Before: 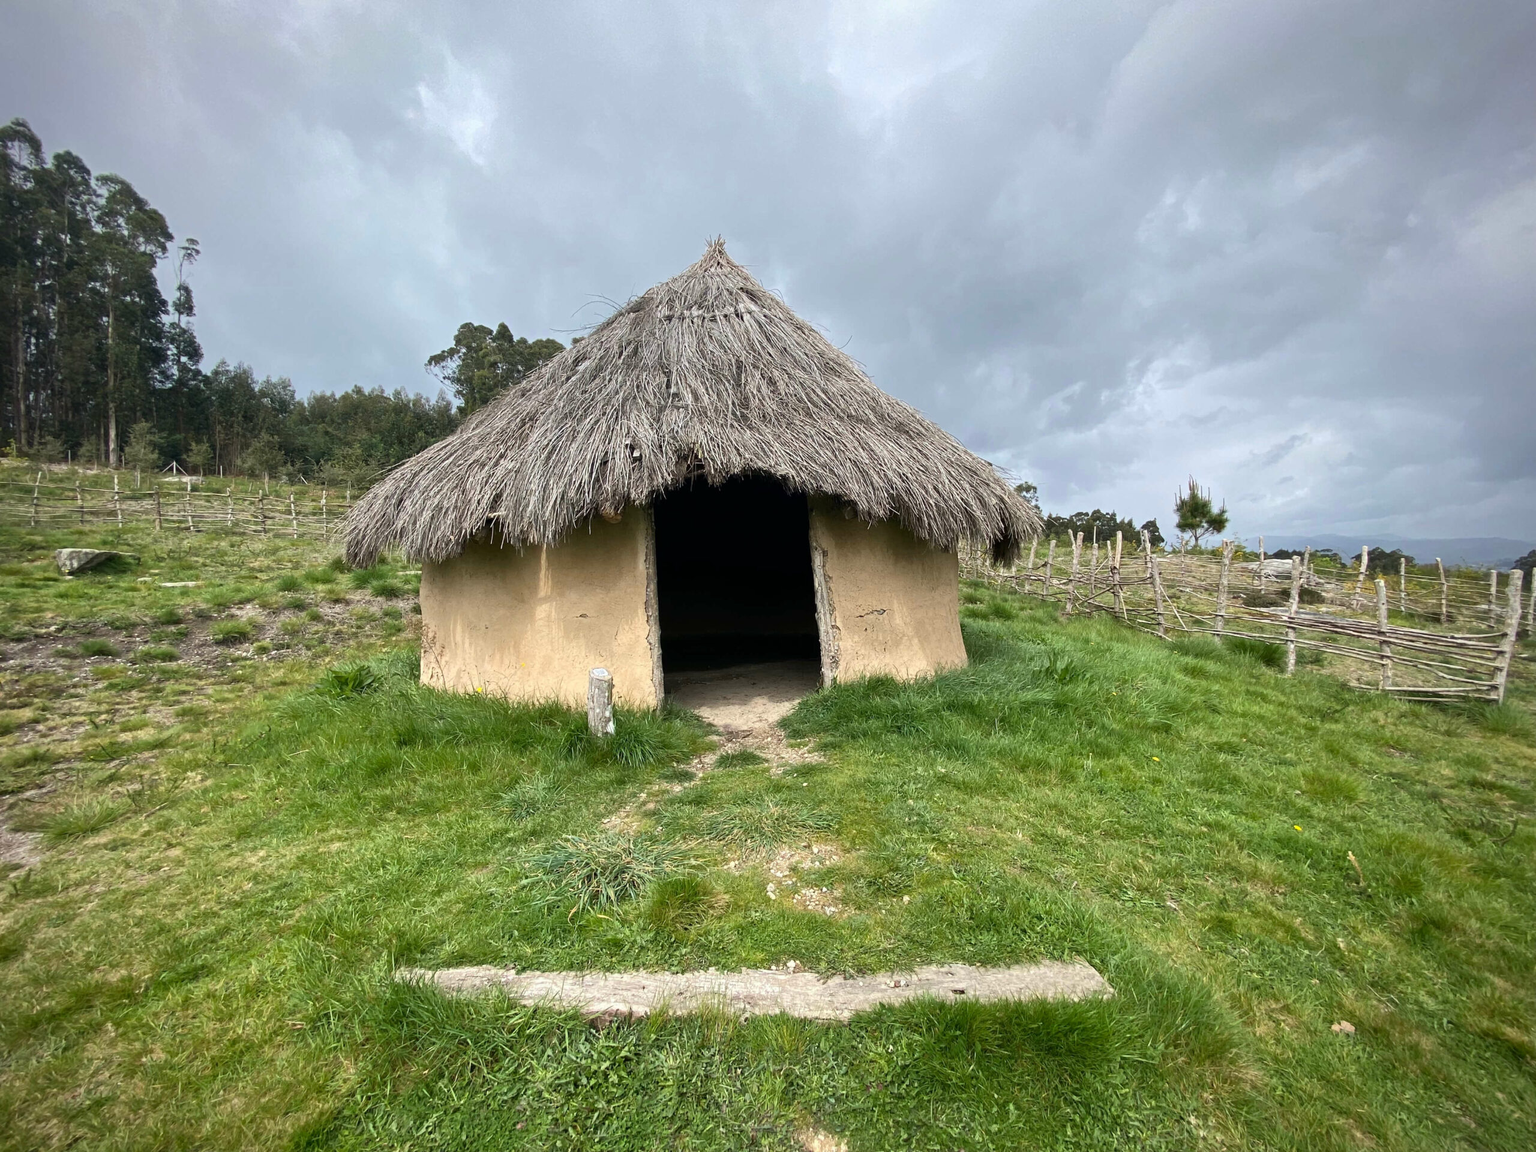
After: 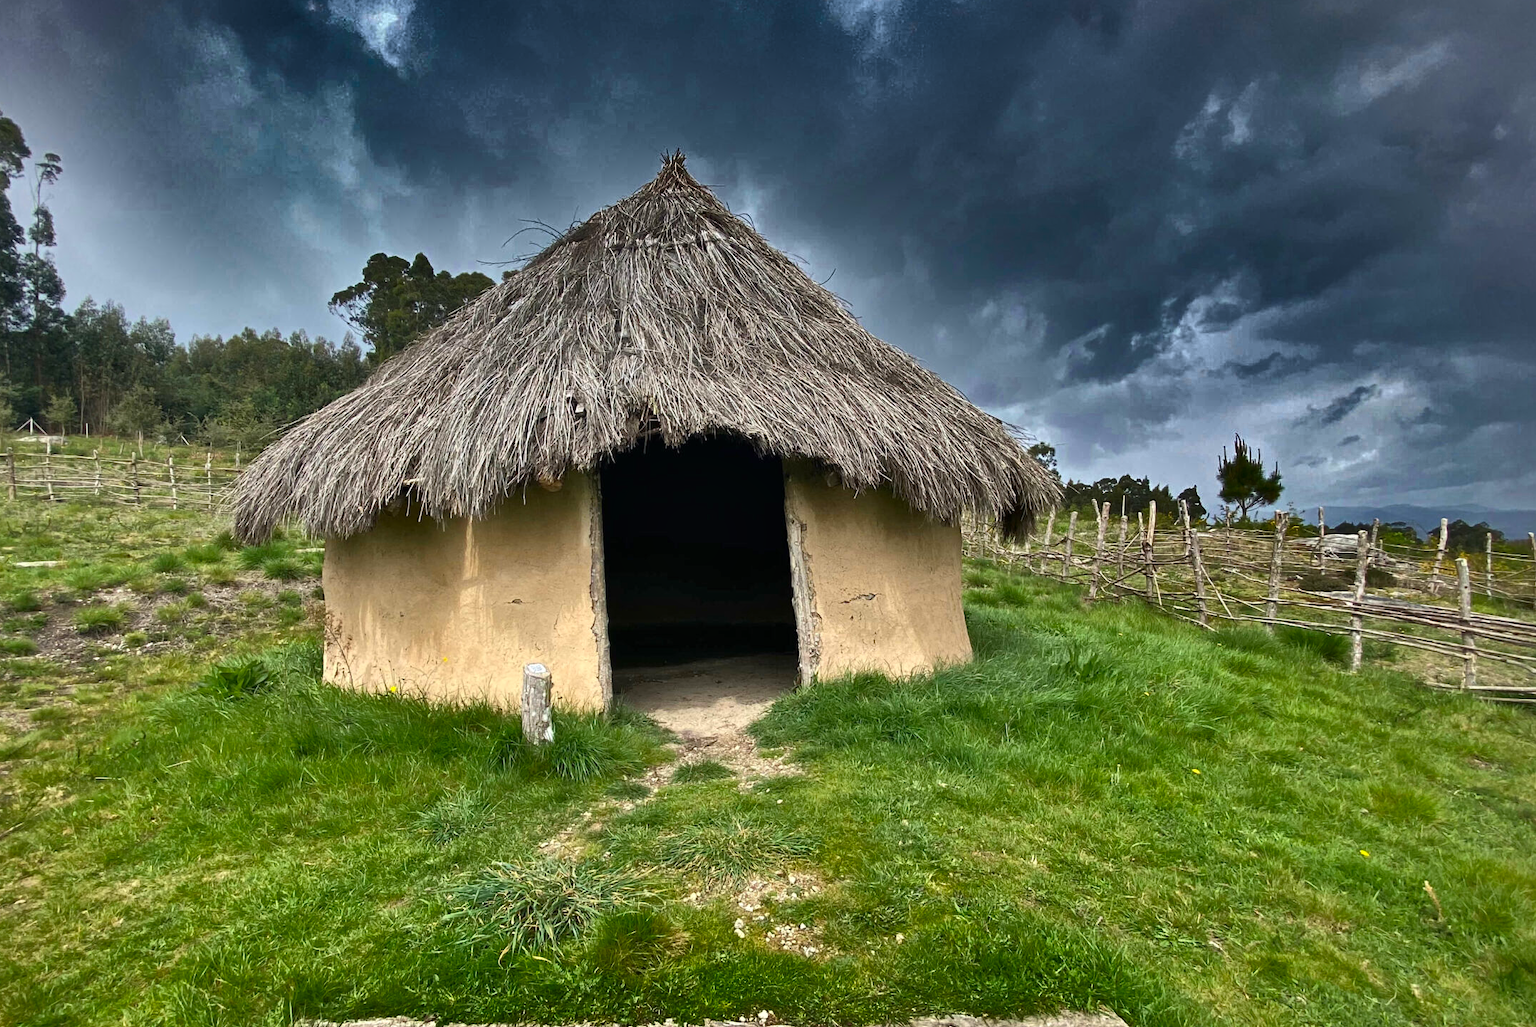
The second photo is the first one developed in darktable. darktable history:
shadows and highlights: radius 123.75, shadows 99.53, white point adjustment -2.96, highlights -99.25, soften with gaussian
crop and rotate: left 9.655%, top 9.509%, right 6.066%, bottom 15.289%
exposure: black level correction 0, exposure 0.2 EV, compensate highlight preservation false
contrast brightness saturation: saturation 0.122
